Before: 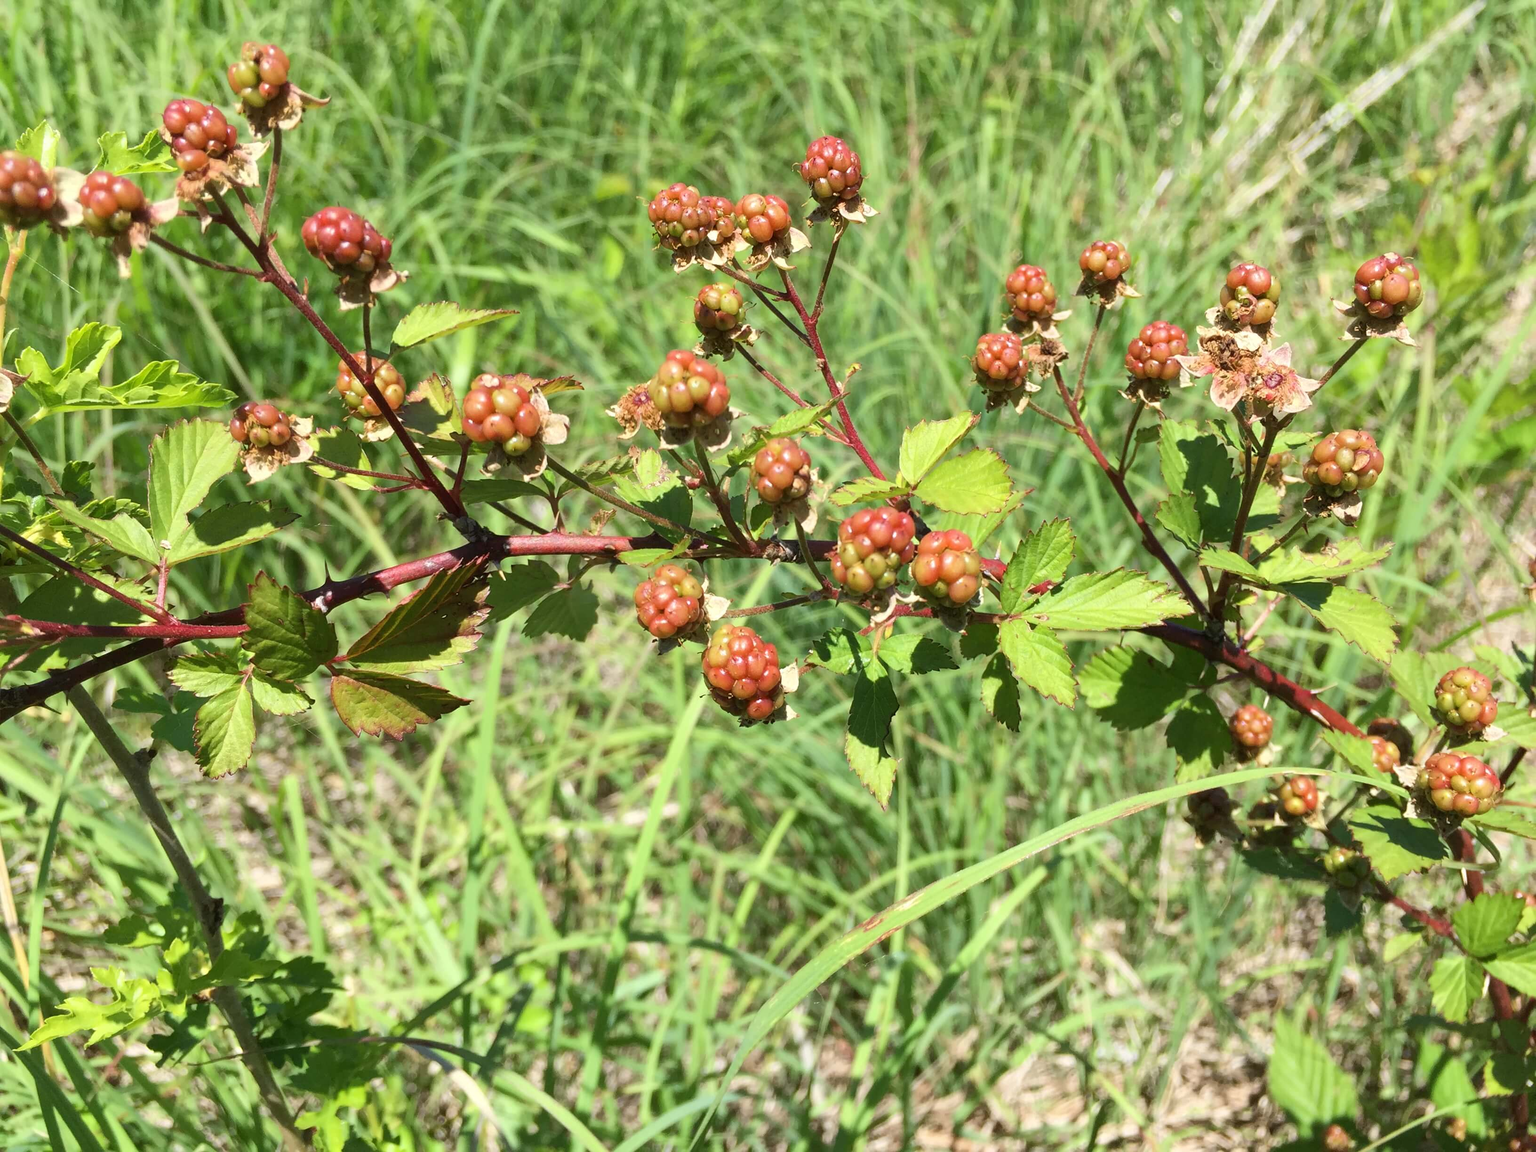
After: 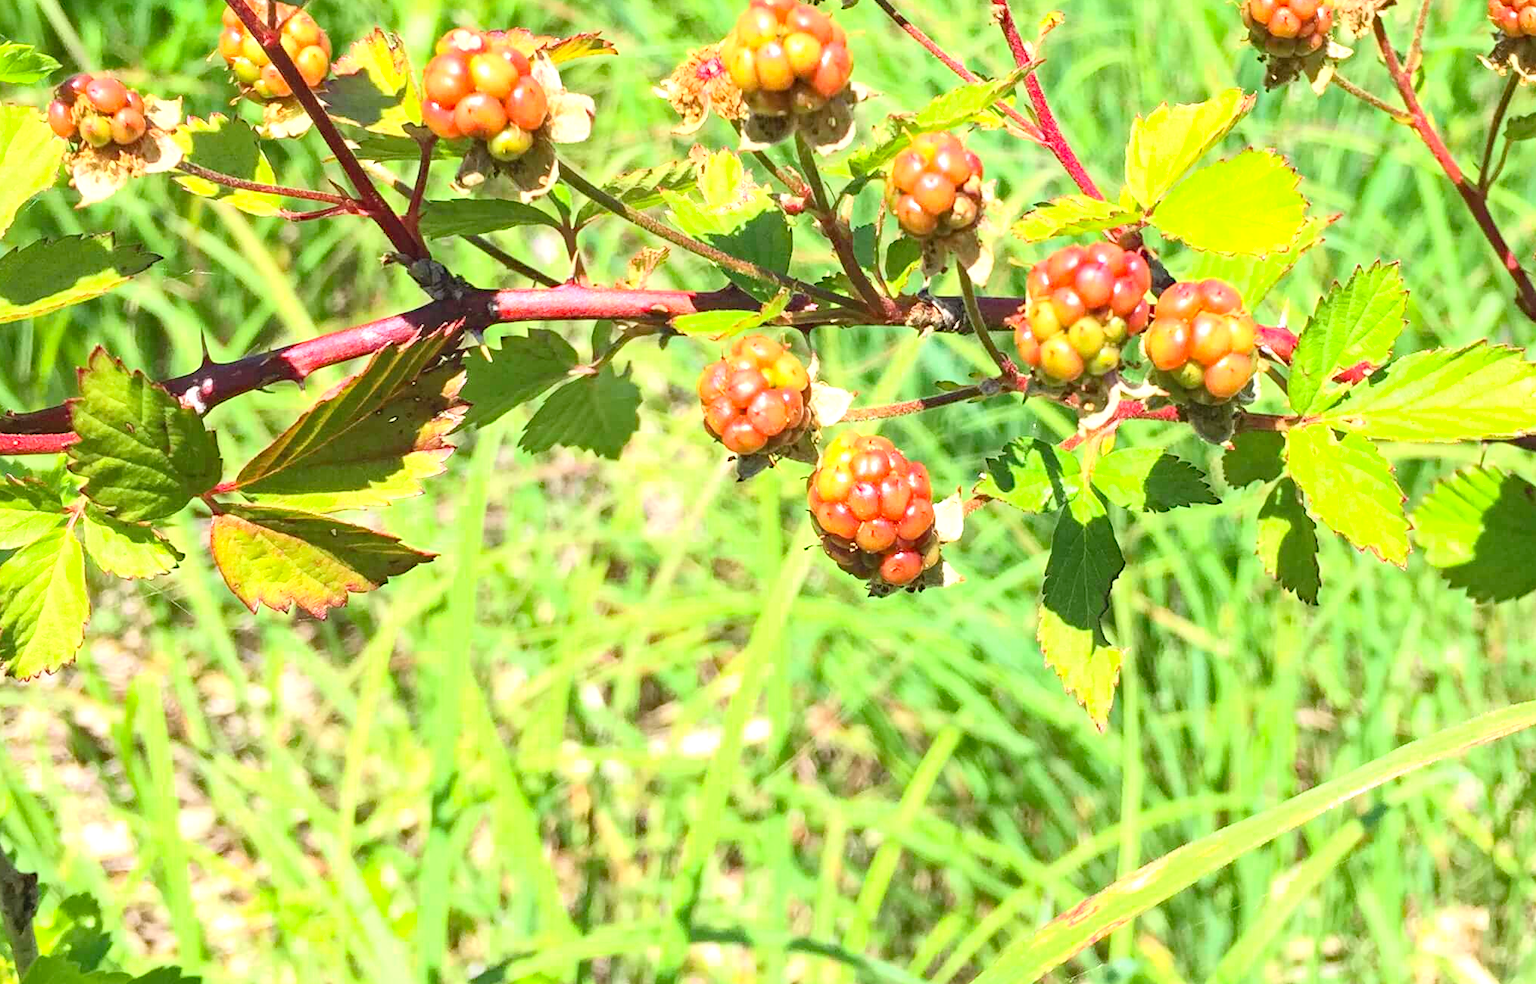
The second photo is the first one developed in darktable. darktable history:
exposure: black level correction 0, exposure 0.896 EV, compensate exposure bias true, compensate highlight preservation false
crop: left 13.034%, top 30.908%, right 24.799%, bottom 15.907%
haze removal: strength 0.303, distance 0.251, compatibility mode true, adaptive false
local contrast: detail 110%
contrast brightness saturation: contrast 0.198, brightness 0.17, saturation 0.225
